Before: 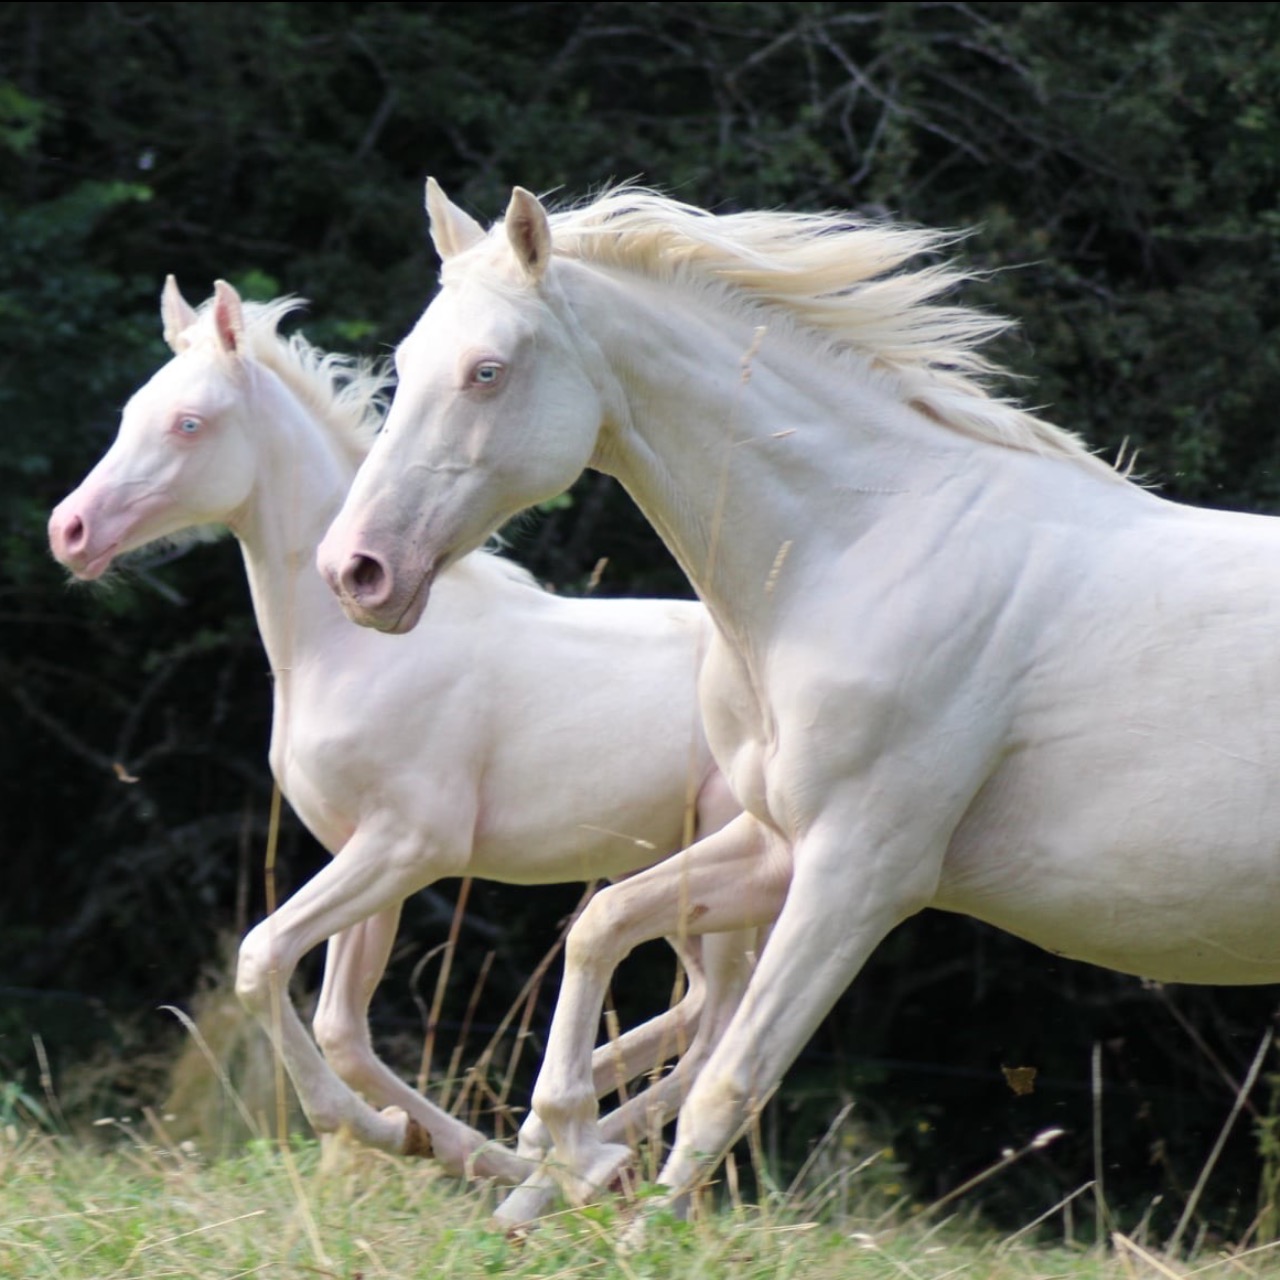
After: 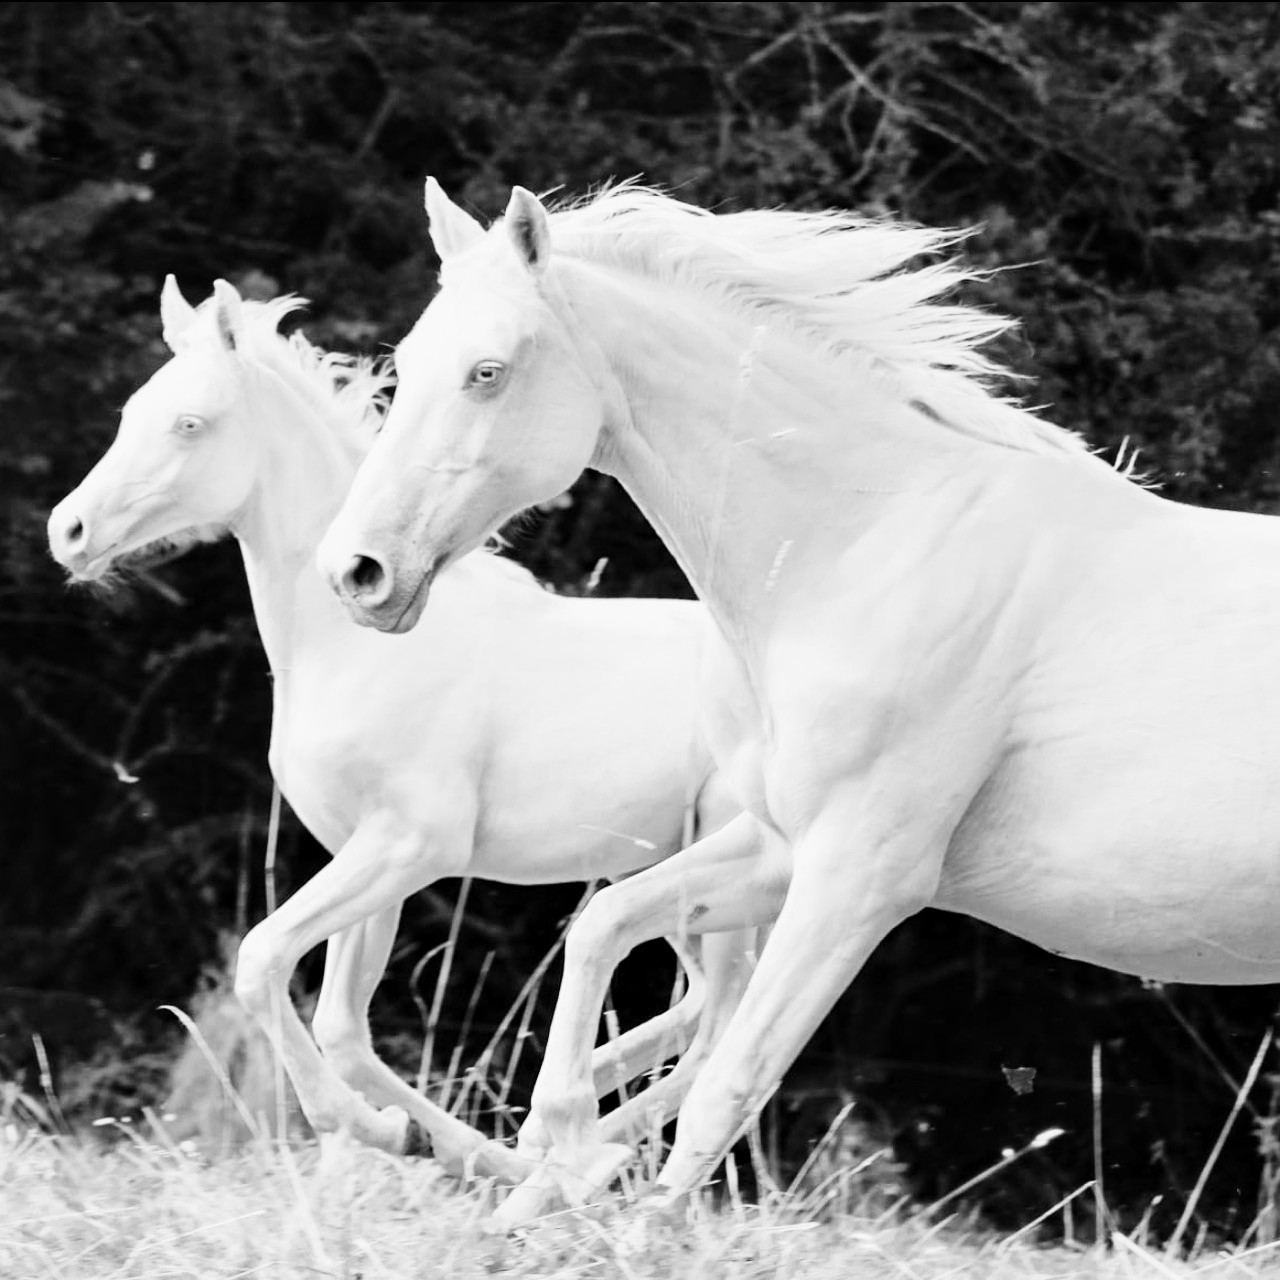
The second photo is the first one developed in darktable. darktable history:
contrast equalizer: octaves 7, y [[0.6 ×6], [0.55 ×6], [0 ×6], [0 ×6], [0 ×6]], mix 0.3
color zones: curves: ch0 [(0, 0.5) (0.125, 0.4) (0.25, 0.5) (0.375, 0.4) (0.5, 0.4) (0.625, 0.35) (0.75, 0.35) (0.875, 0.5)]; ch1 [(0, 0.35) (0.125, 0.45) (0.25, 0.35) (0.375, 0.35) (0.5, 0.35) (0.625, 0.35) (0.75, 0.45) (0.875, 0.35)]; ch2 [(0, 0.6) (0.125, 0.5) (0.25, 0.5) (0.375, 0.6) (0.5, 0.6) (0.625, 0.5) (0.75, 0.5) (0.875, 0.5)]
denoise (profiled): strength 1.2, preserve shadows 0, a [-1, 0, 0], y [[0.5 ×7] ×4, [0 ×7], [0.5 ×7]], compensate highlight preservation false
monochrome: on, module defaults
sharpen: amount 0.2
rgb curve: curves: ch0 [(0, 0) (0.21, 0.15) (0.24, 0.21) (0.5, 0.75) (0.75, 0.96) (0.89, 0.99) (1, 1)]; ch1 [(0, 0.02) (0.21, 0.13) (0.25, 0.2) (0.5, 0.67) (0.75, 0.9) (0.89, 0.97) (1, 1)]; ch2 [(0, 0.02) (0.21, 0.13) (0.25, 0.2) (0.5, 0.67) (0.75, 0.9) (0.89, 0.97) (1, 1)], compensate middle gray true
color balance rgb: shadows lift › chroma 1%, shadows lift › hue 113°, highlights gain › chroma 0.2%, highlights gain › hue 333°, perceptual saturation grading › global saturation 20%, perceptual saturation grading › highlights -50%, perceptual saturation grading › shadows 25%, contrast -30%
